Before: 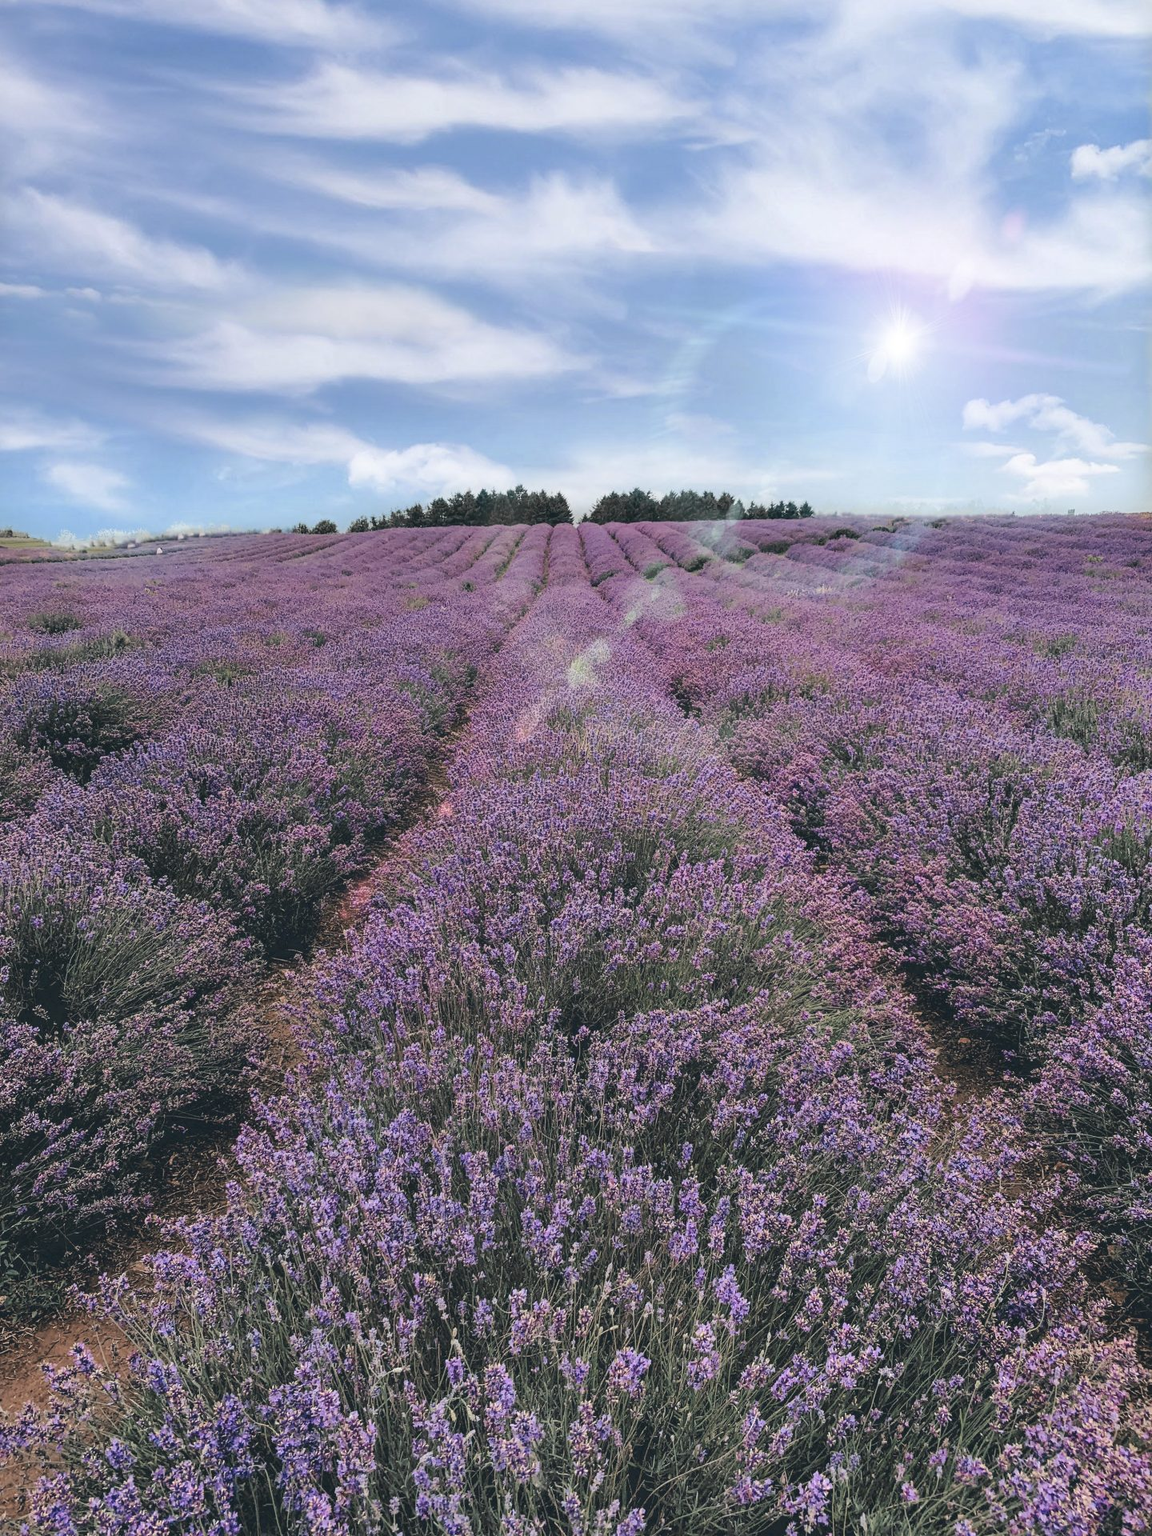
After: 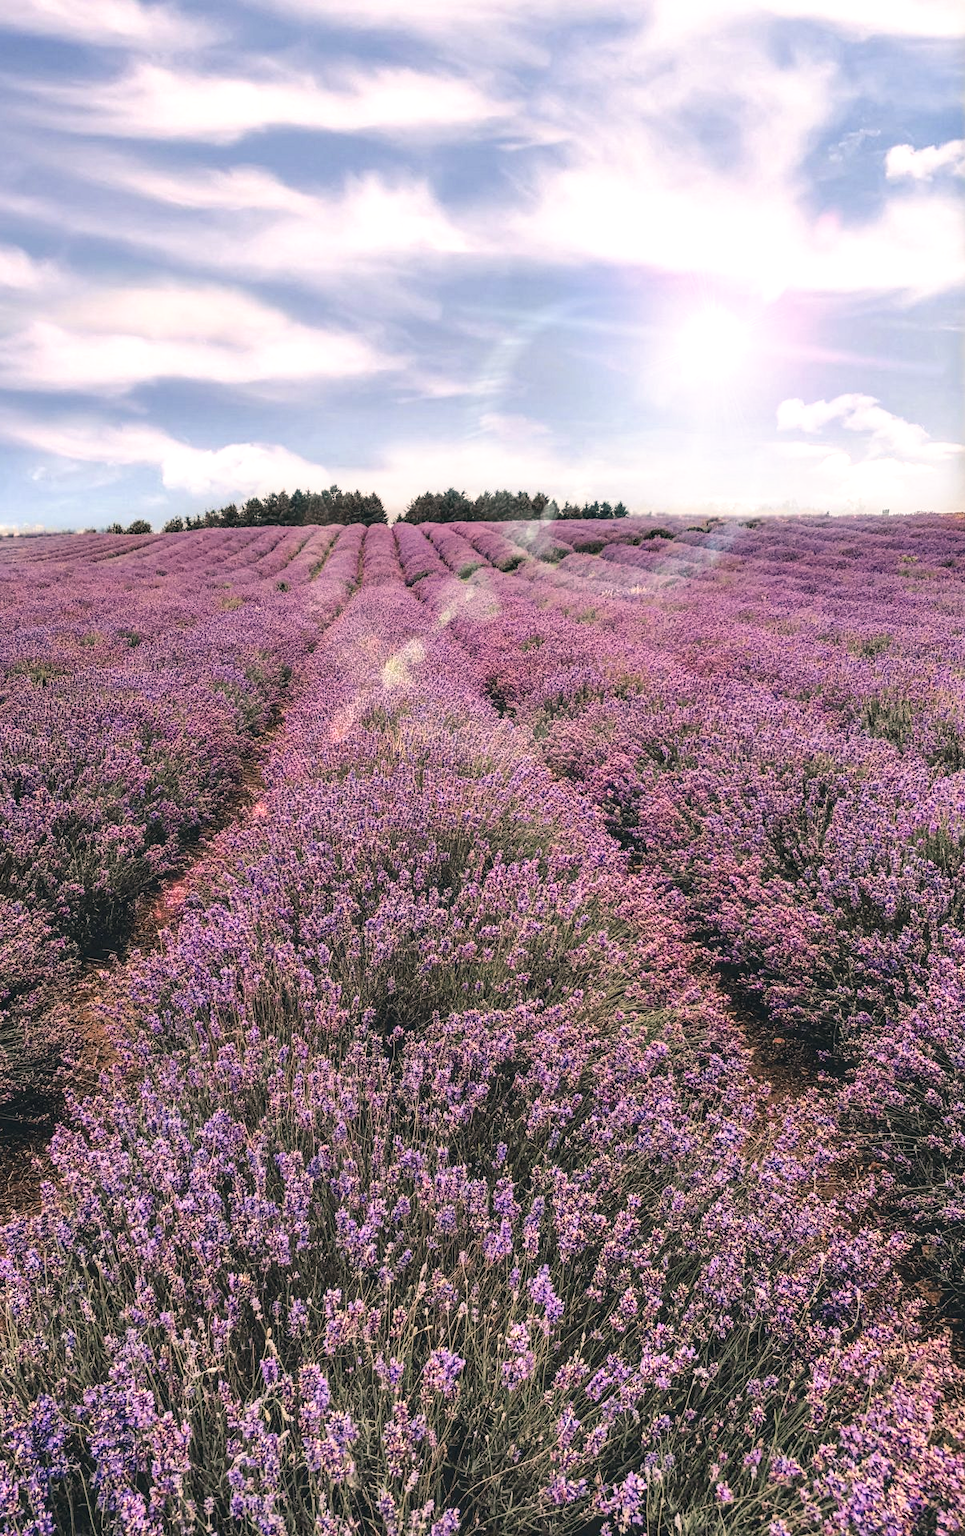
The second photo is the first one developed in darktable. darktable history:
local contrast: on, module defaults
white balance: red 1.127, blue 0.943
crop: left 16.145%
tone curve: curves: ch0 [(0, 0) (0.003, 0.002) (0.011, 0.009) (0.025, 0.021) (0.044, 0.037) (0.069, 0.058) (0.1, 0.083) (0.136, 0.122) (0.177, 0.165) (0.224, 0.216) (0.277, 0.277) (0.335, 0.344) (0.399, 0.418) (0.468, 0.499) (0.543, 0.586) (0.623, 0.679) (0.709, 0.779) (0.801, 0.877) (0.898, 0.977) (1, 1)], preserve colors none
